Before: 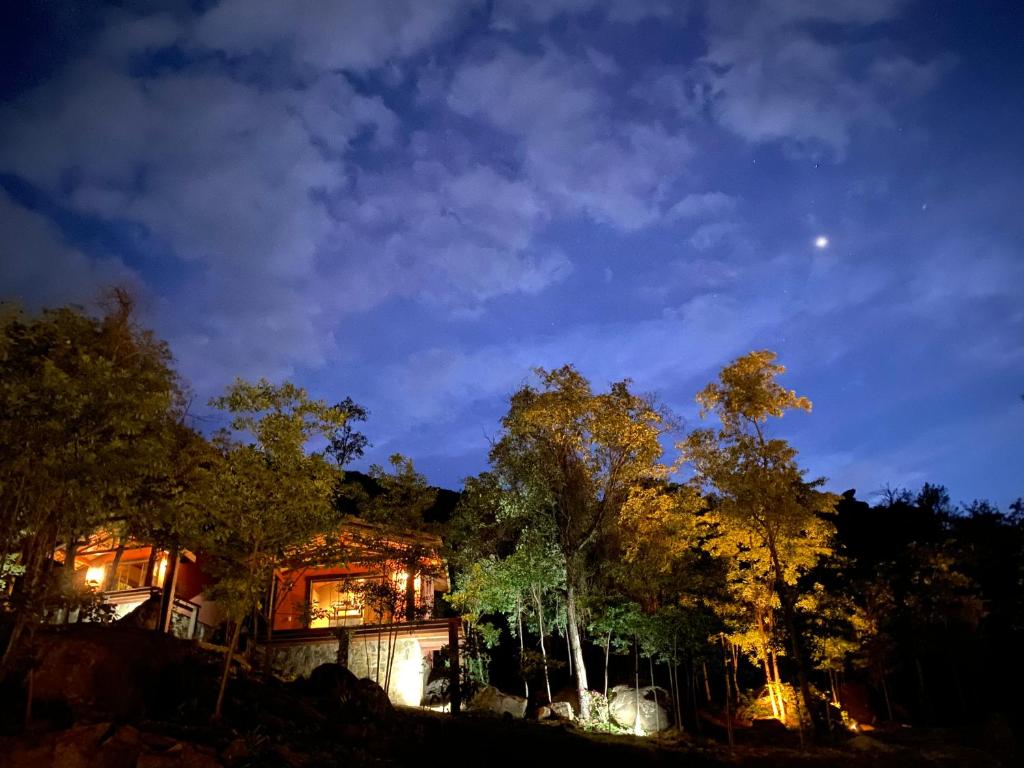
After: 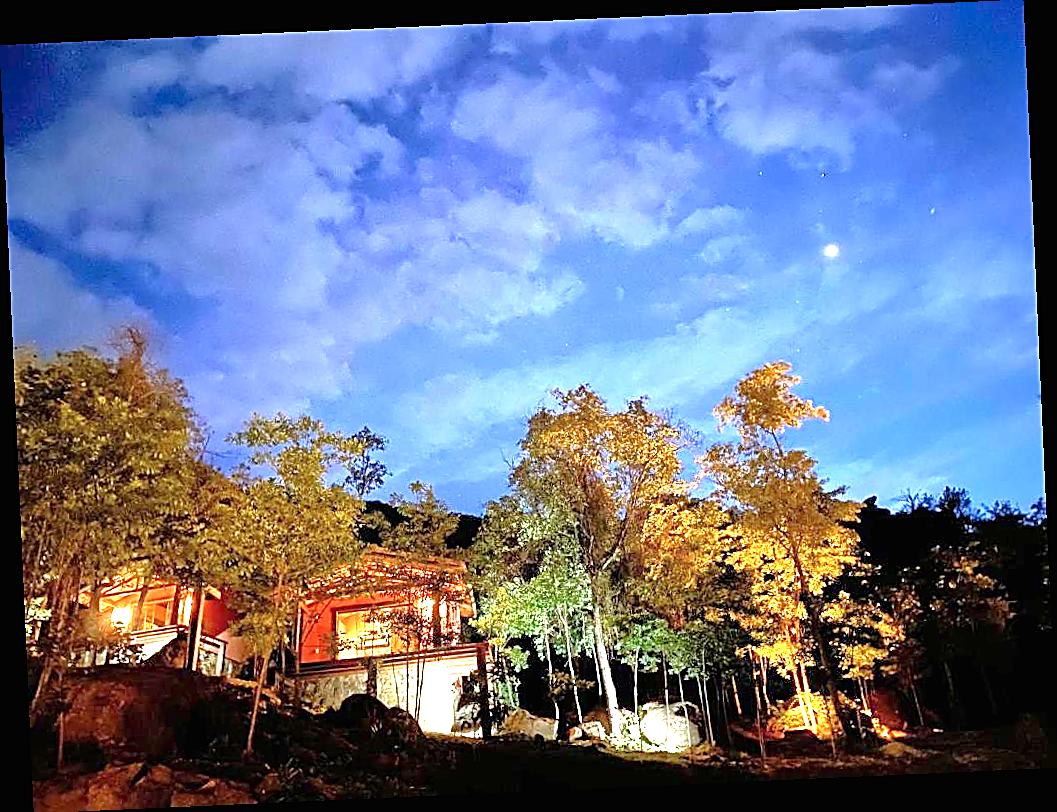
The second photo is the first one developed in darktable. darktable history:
color correction: highlights a* -0.772, highlights b* -8.92
tone equalizer: -7 EV 0.15 EV, -6 EV 0.6 EV, -5 EV 1.15 EV, -4 EV 1.33 EV, -3 EV 1.15 EV, -2 EV 0.6 EV, -1 EV 0.15 EV, mask exposure compensation -0.5 EV
rotate and perspective: rotation -2.56°, automatic cropping off
exposure: black level correction 0, exposure 1.75 EV, compensate exposure bias true, compensate highlight preservation false
sharpen: radius 1.685, amount 1.294
